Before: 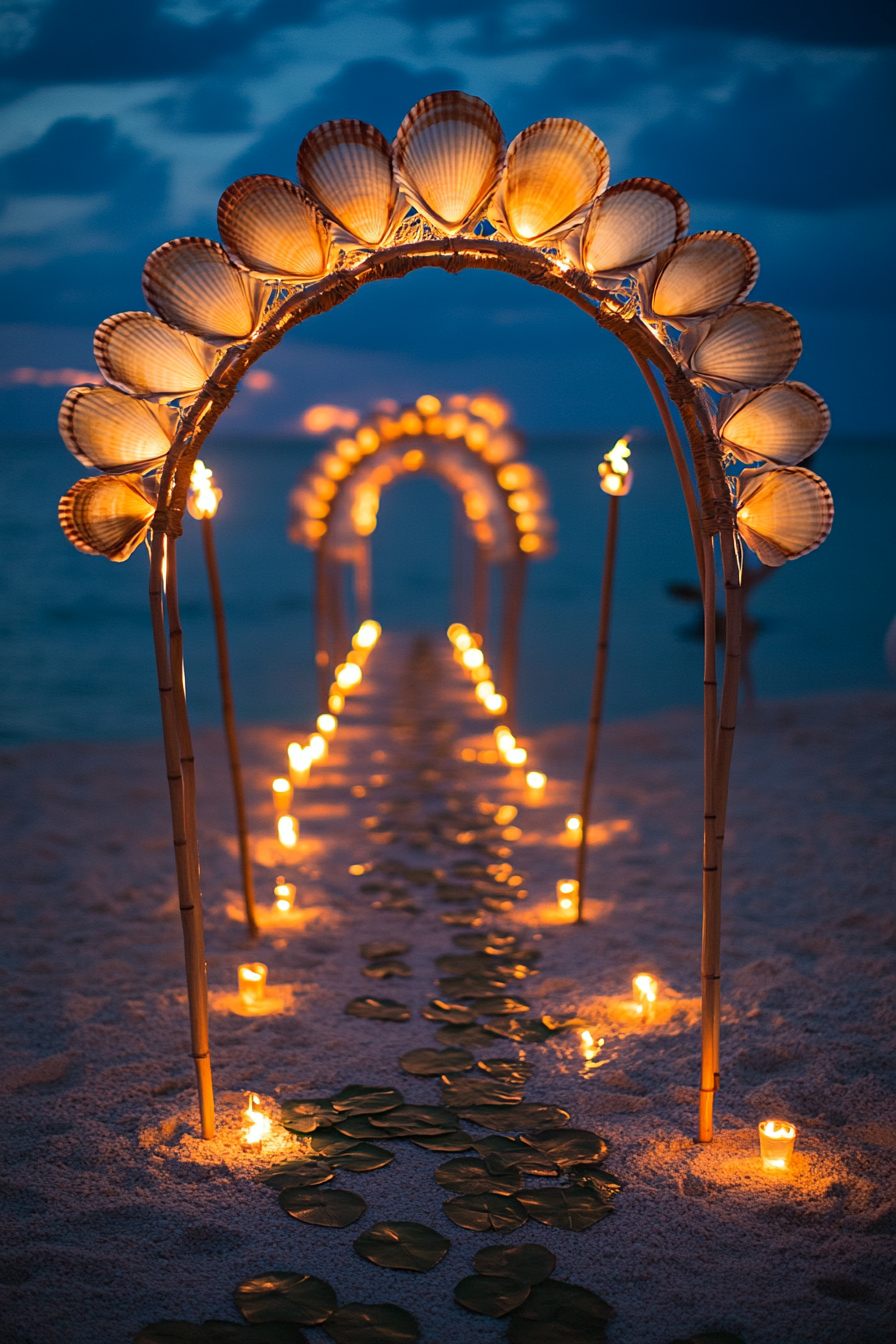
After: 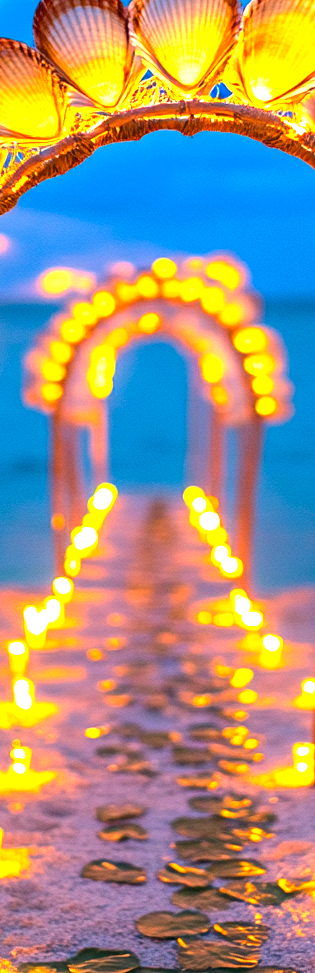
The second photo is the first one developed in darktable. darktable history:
local contrast: on, module defaults
color balance rgb: perceptual saturation grading › global saturation 25%, perceptual brilliance grading › mid-tones 10%, perceptual brilliance grading › shadows 15%, global vibrance 20%
exposure: black level correction 0.001, exposure 1.719 EV, compensate exposure bias true, compensate highlight preservation false
crop and rotate: left 29.476%, top 10.214%, right 35.32%, bottom 17.333%
